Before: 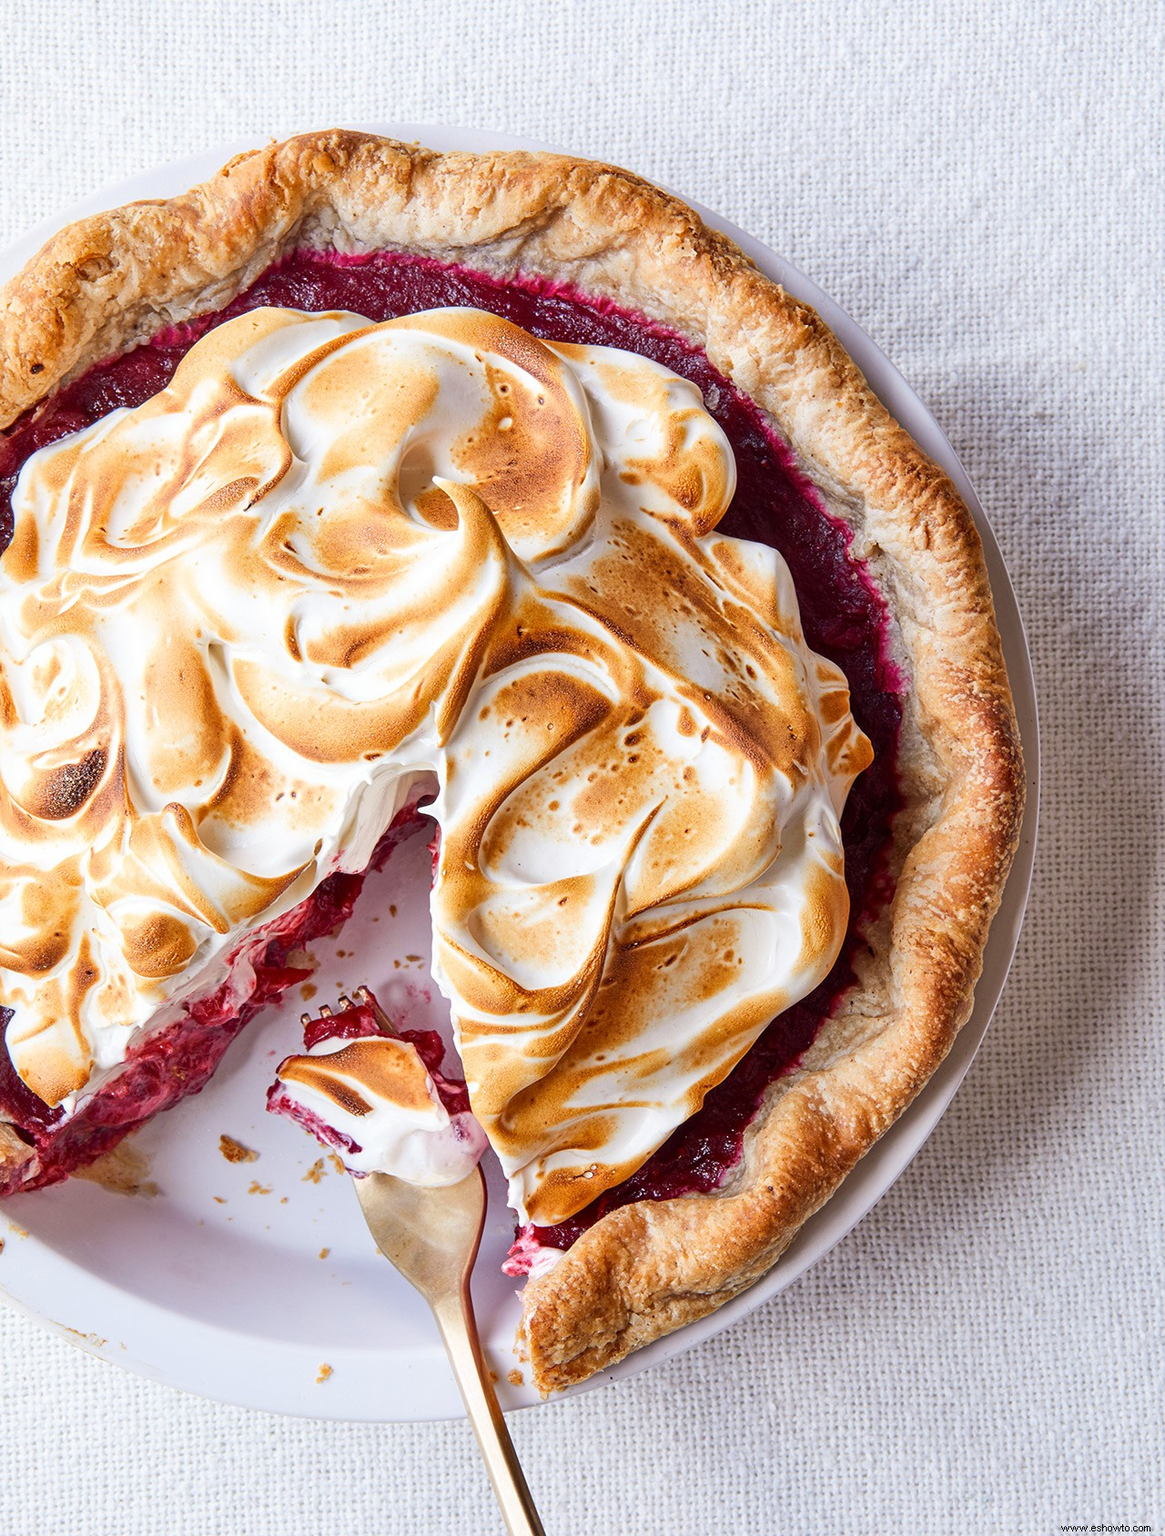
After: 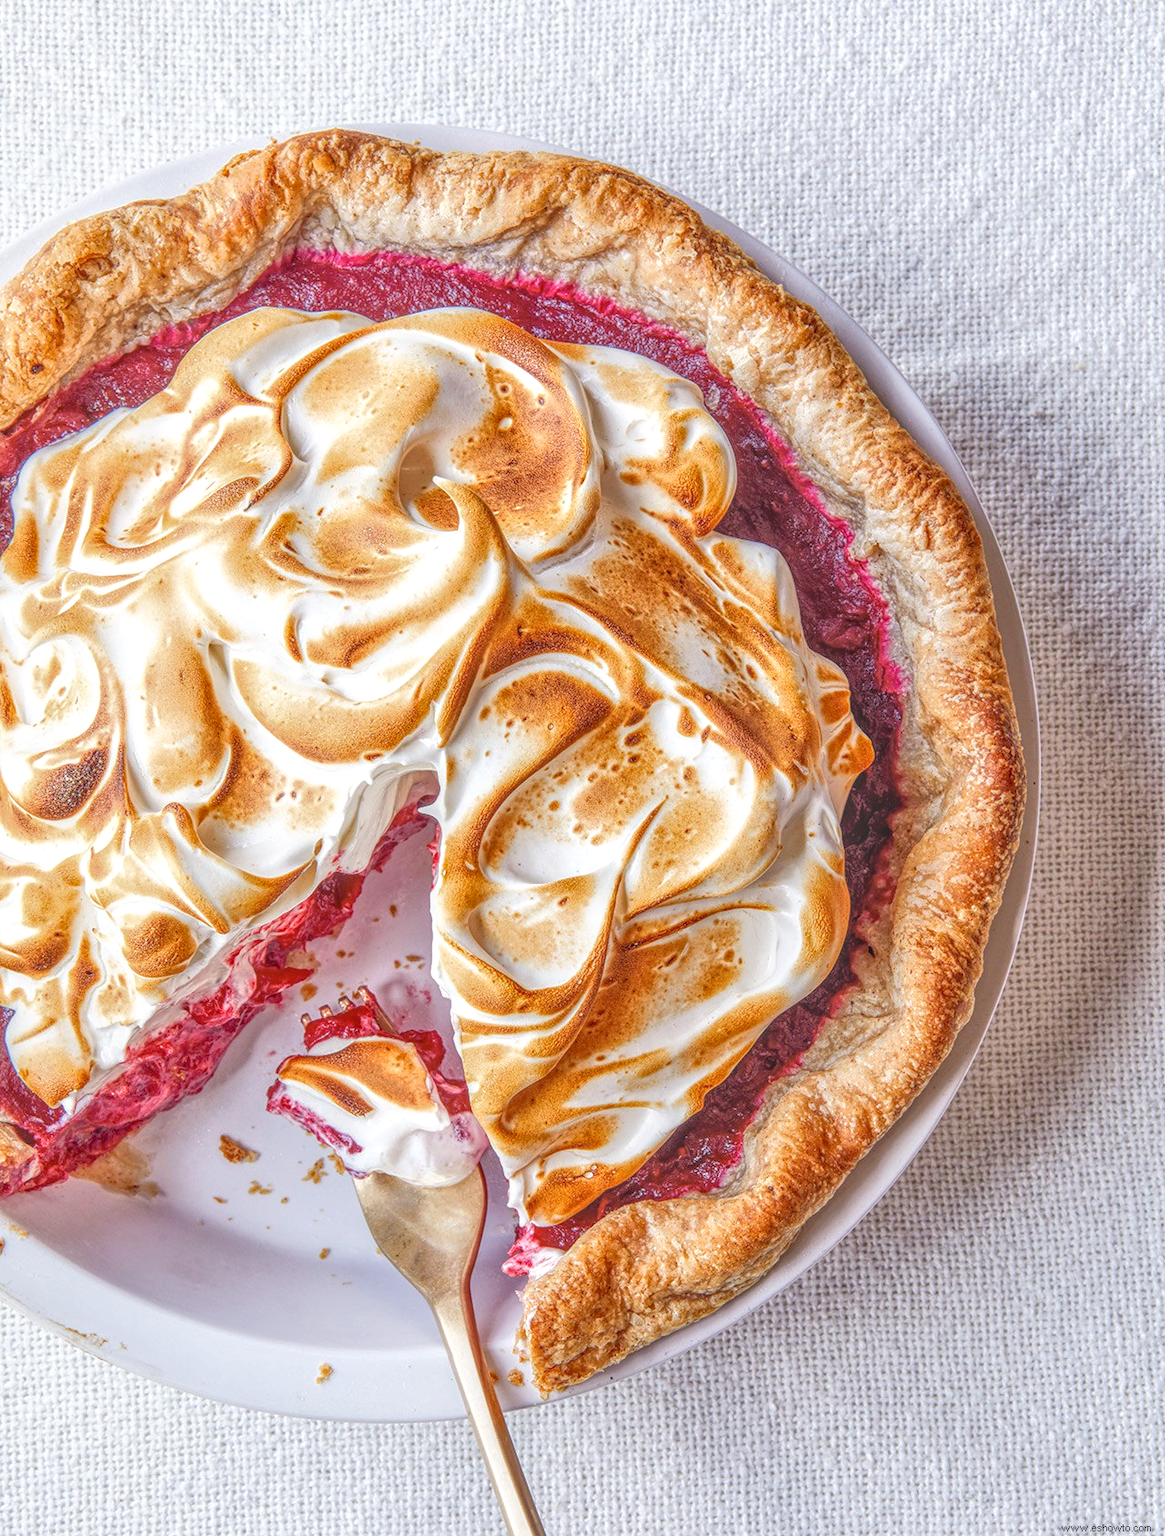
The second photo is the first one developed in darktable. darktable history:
tone equalizer: -7 EV 0.15 EV, -6 EV 0.6 EV, -5 EV 1.15 EV, -4 EV 1.33 EV, -3 EV 1.15 EV, -2 EV 0.6 EV, -1 EV 0.15 EV, mask exposure compensation -0.5 EV
local contrast: highlights 20%, shadows 30%, detail 200%, midtone range 0.2
